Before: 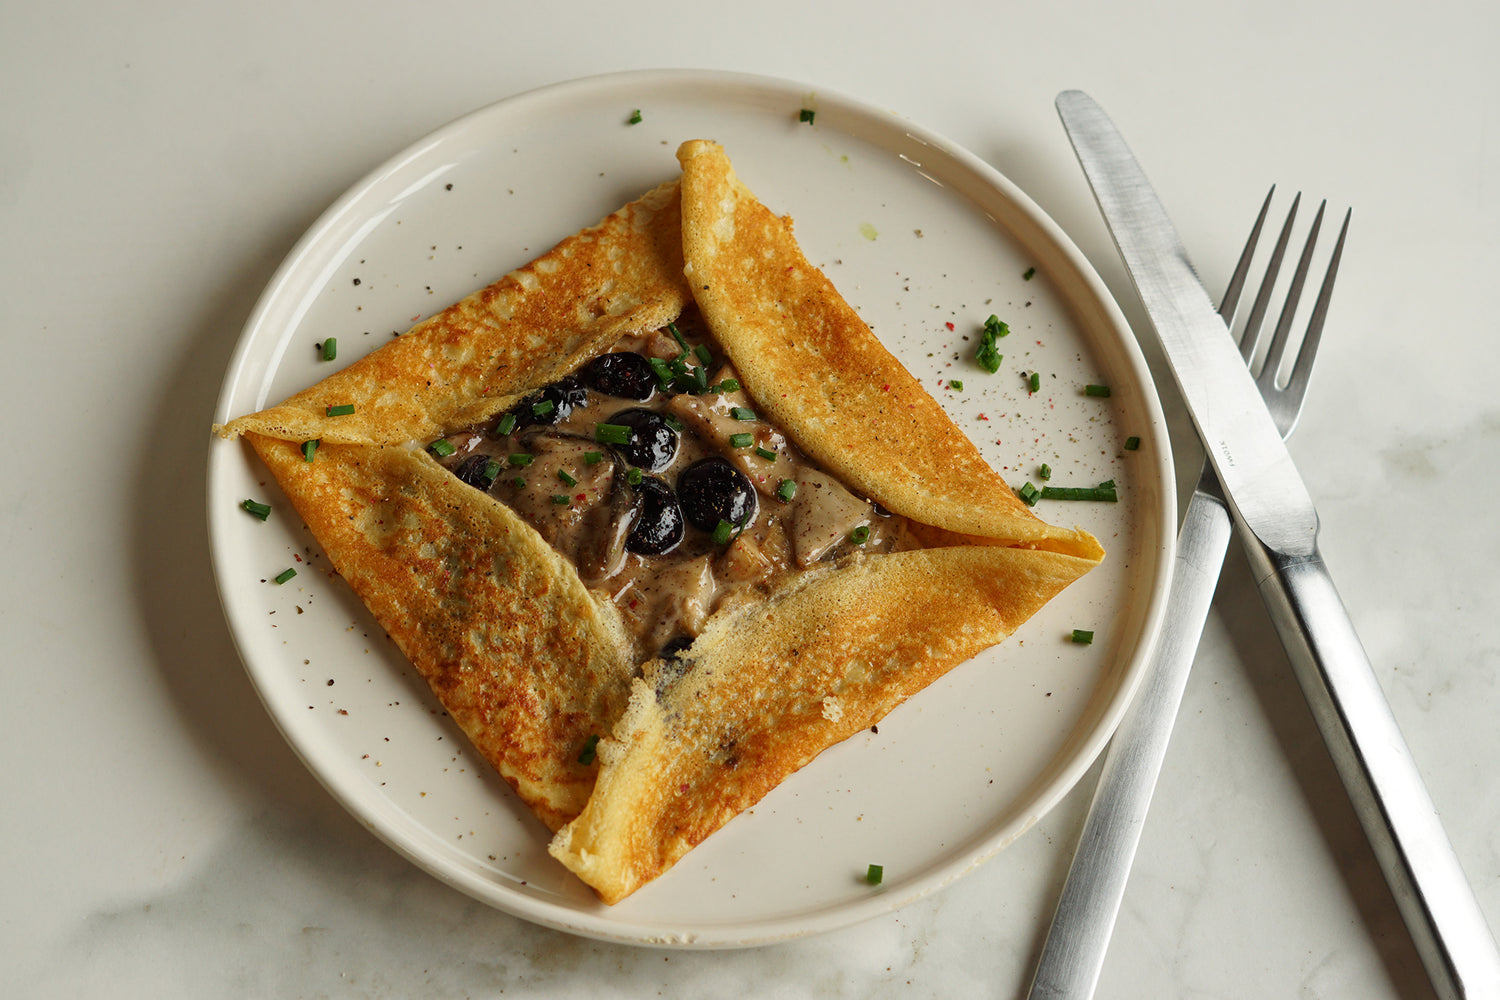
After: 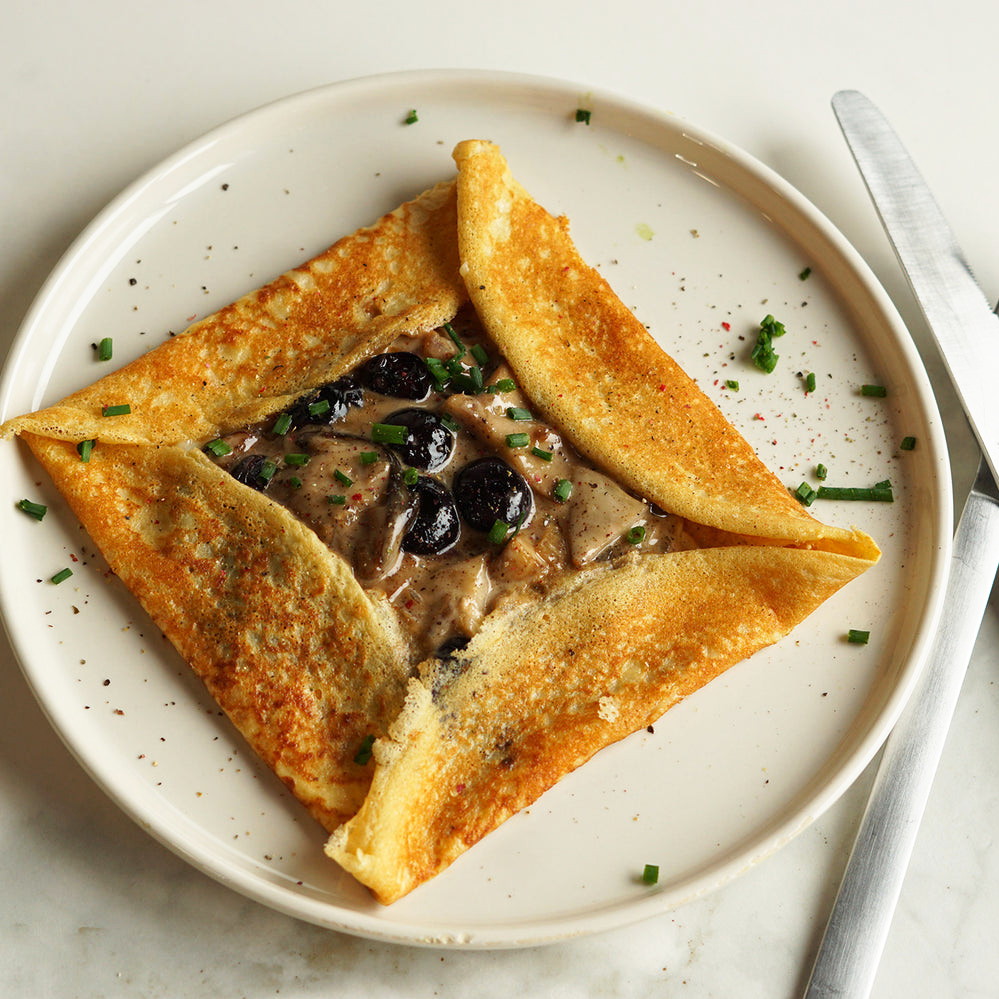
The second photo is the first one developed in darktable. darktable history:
base curve: curves: ch0 [(0, 0) (0.688, 0.865) (1, 1)], preserve colors none
crop and rotate: left 15.055%, right 18.278%
